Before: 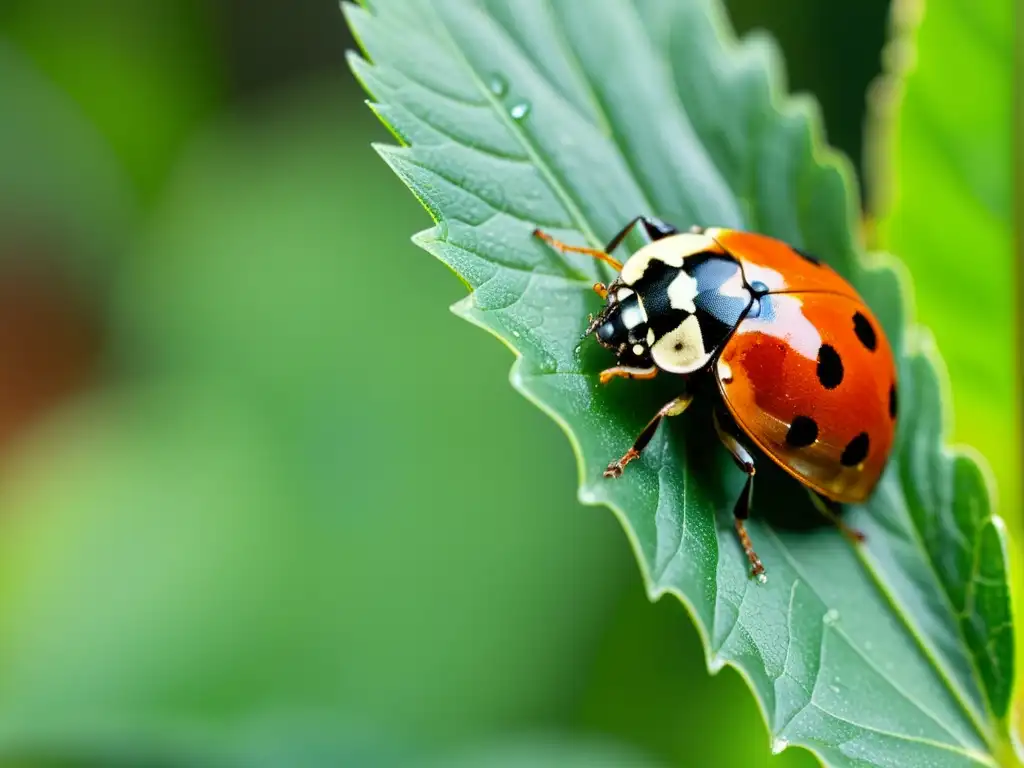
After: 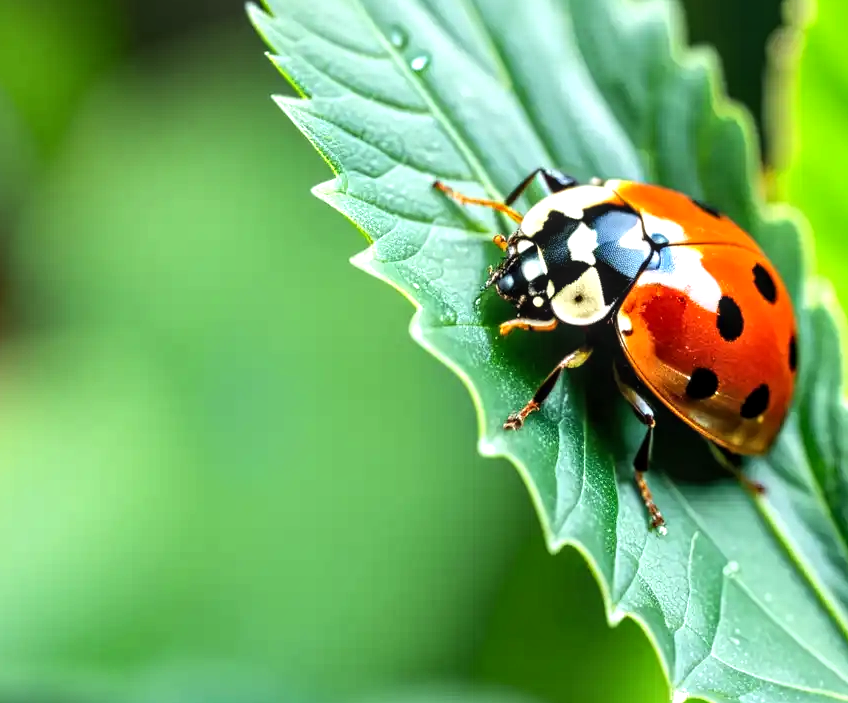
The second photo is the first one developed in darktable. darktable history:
exposure: exposure 0.236 EV, compensate highlight preservation false
local contrast: on, module defaults
crop: left 9.807%, top 6.259%, right 7.334%, bottom 2.177%
tone equalizer: -8 EV -0.417 EV, -7 EV -0.389 EV, -6 EV -0.333 EV, -5 EV -0.222 EV, -3 EV 0.222 EV, -2 EV 0.333 EV, -1 EV 0.389 EV, +0 EV 0.417 EV, edges refinement/feathering 500, mask exposure compensation -1.57 EV, preserve details no
base curve: curves: ch0 [(0, 0) (0.989, 0.992)], preserve colors none
